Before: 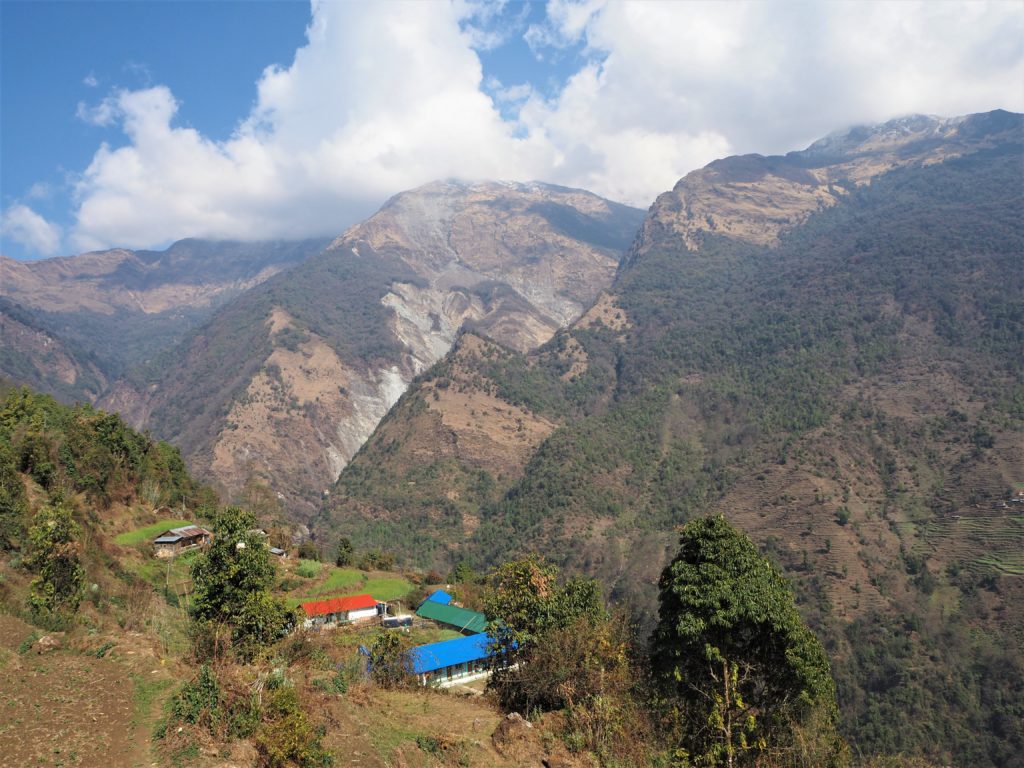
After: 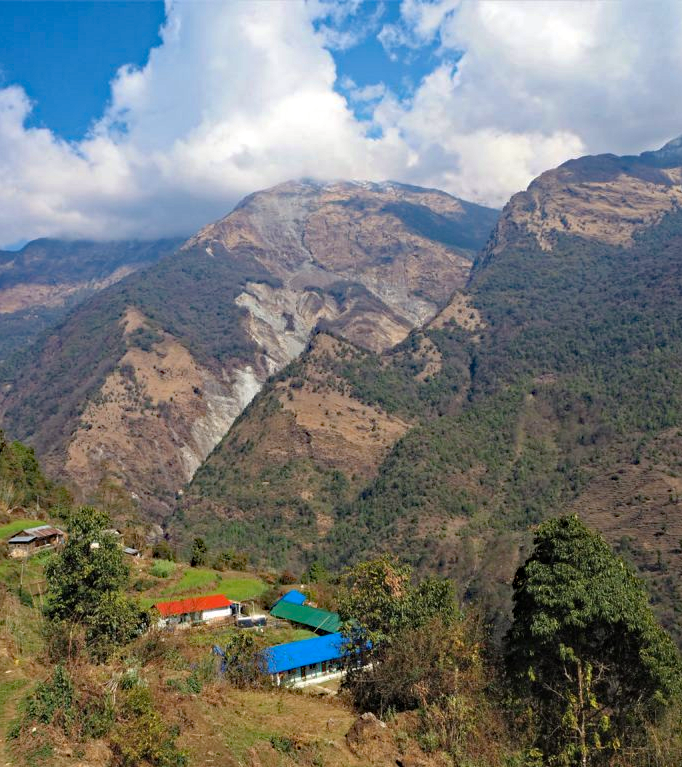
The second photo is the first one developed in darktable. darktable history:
crop and rotate: left 14.292%, right 19.041%
haze removal: strength 0.53, distance 0.925, compatibility mode true, adaptive false
